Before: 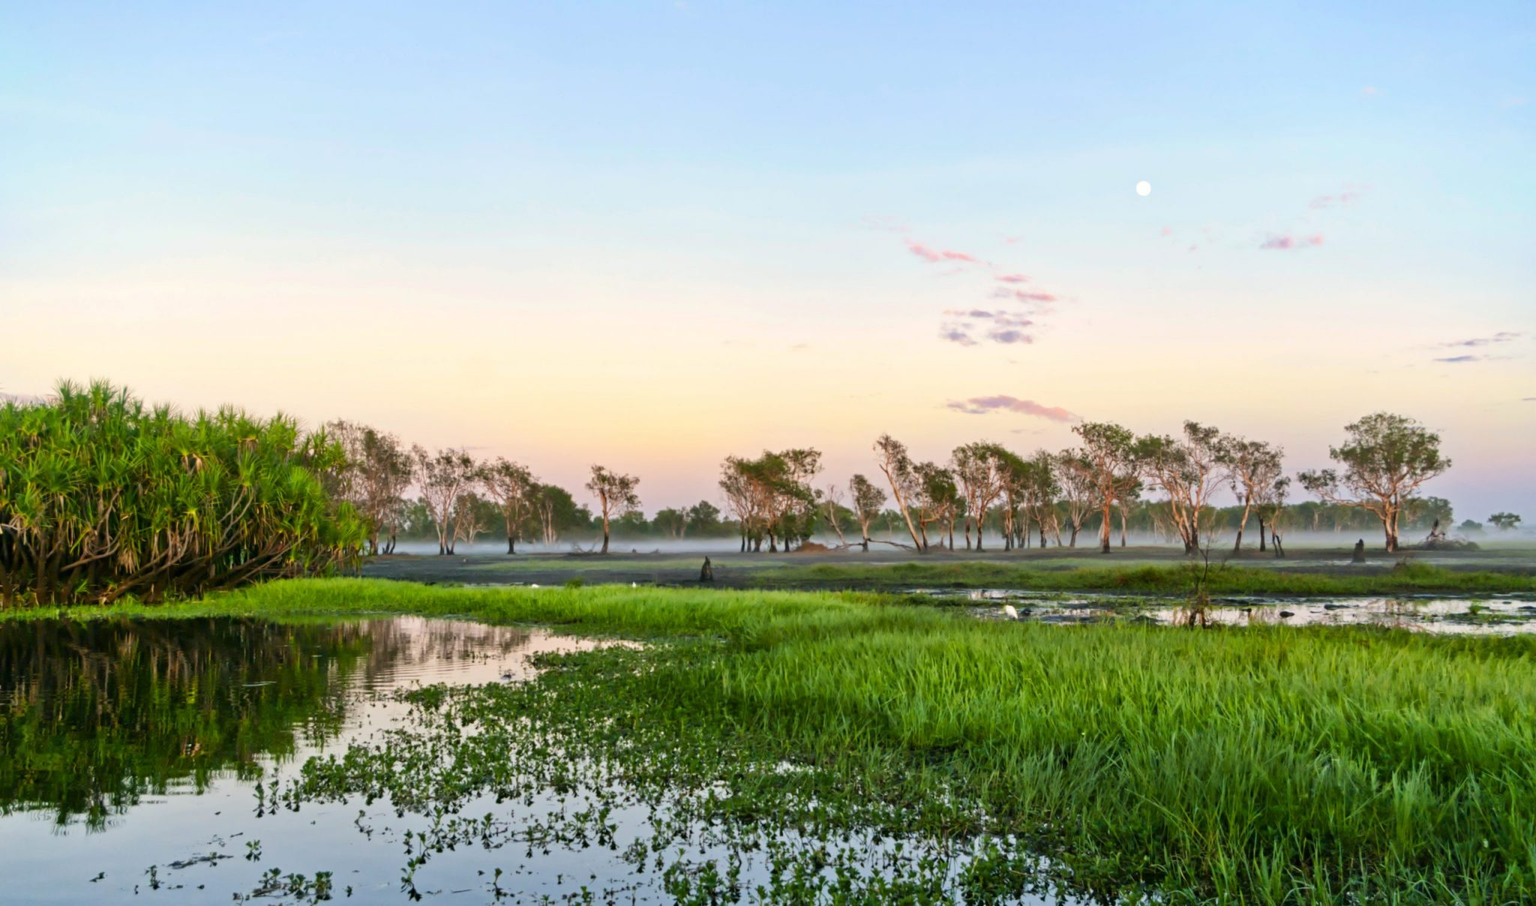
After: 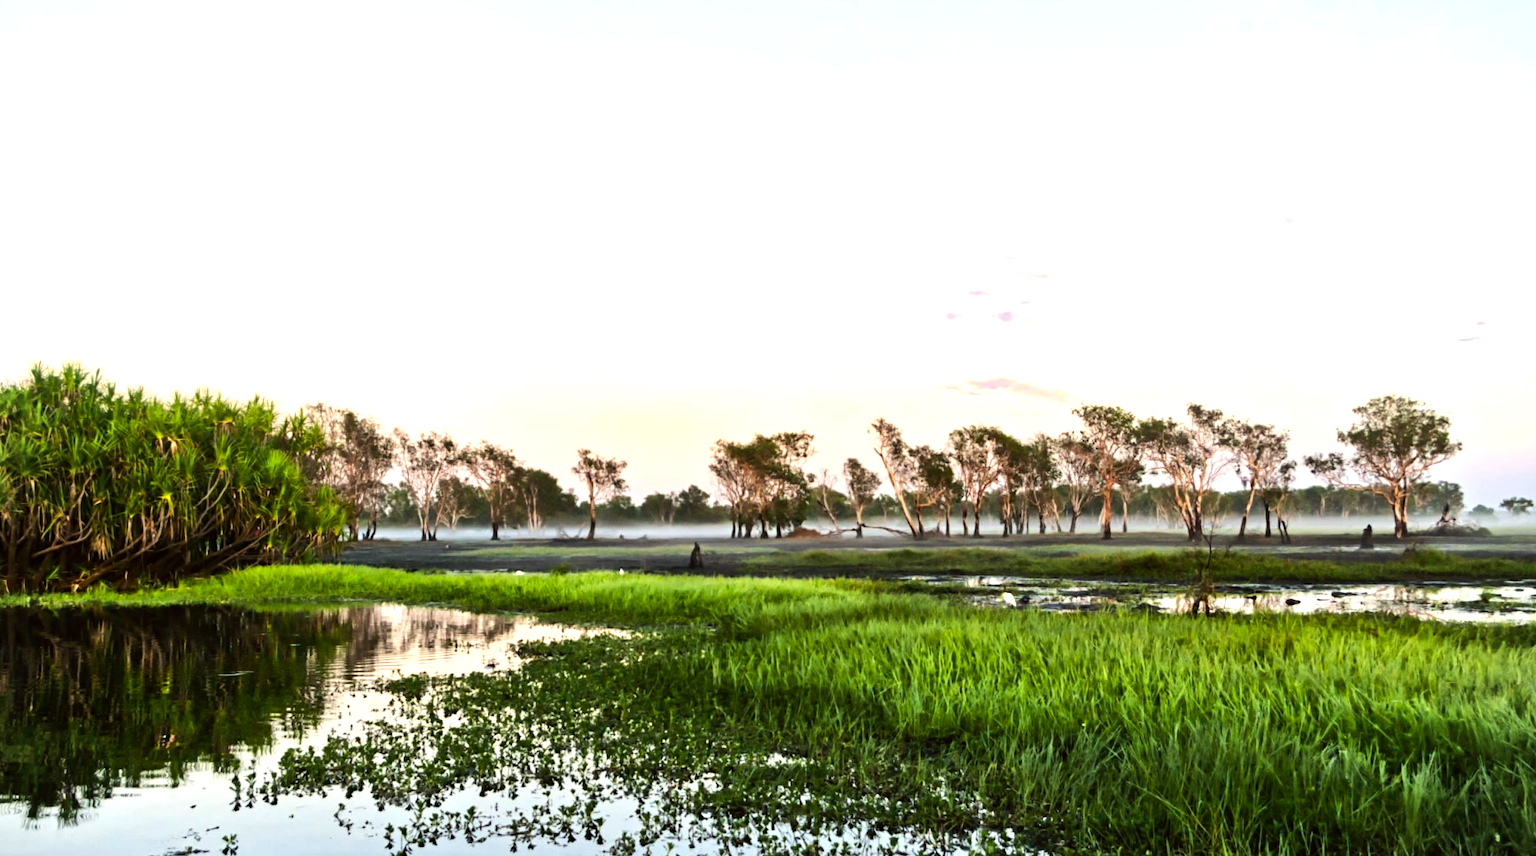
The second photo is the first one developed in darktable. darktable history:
crop: left 1.967%, top 3.236%, right 0.78%, bottom 4.82%
vignetting: fall-off start 91.42%, brightness -0.203
tone equalizer: -8 EV -1.1 EV, -7 EV -1.05 EV, -6 EV -0.829 EV, -5 EV -0.559 EV, -3 EV 0.609 EV, -2 EV 0.853 EV, -1 EV 0.988 EV, +0 EV 1.08 EV, edges refinement/feathering 500, mask exposure compensation -1.57 EV, preserve details no
color correction: highlights a* -0.943, highlights b* 4.45, shadows a* 3.59
